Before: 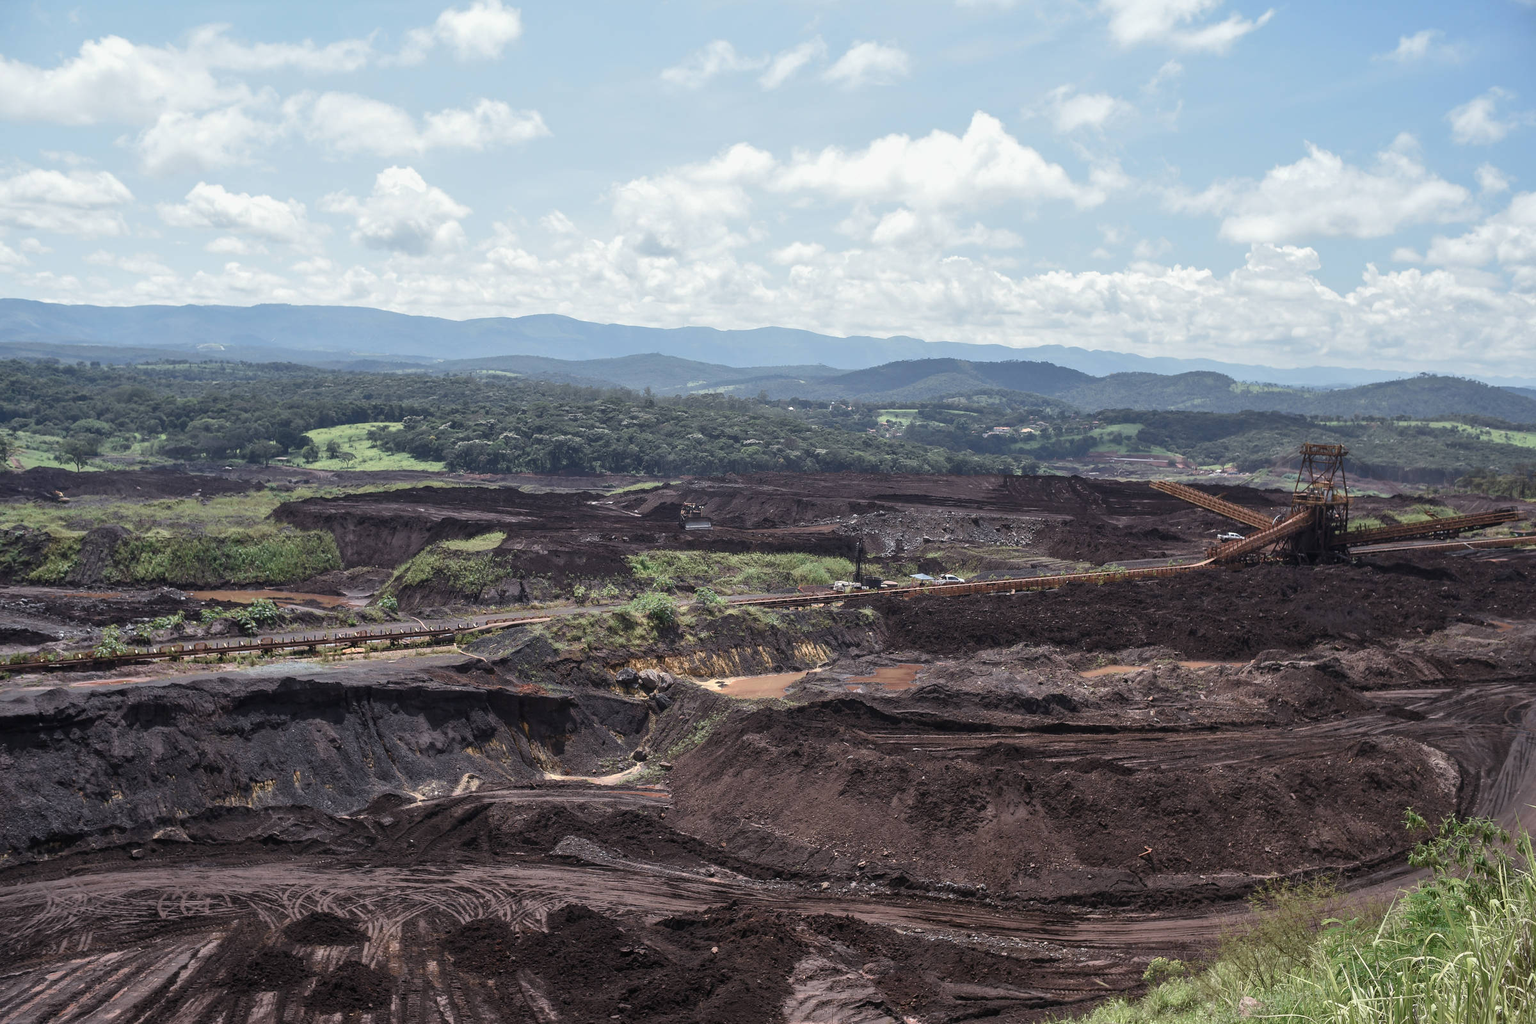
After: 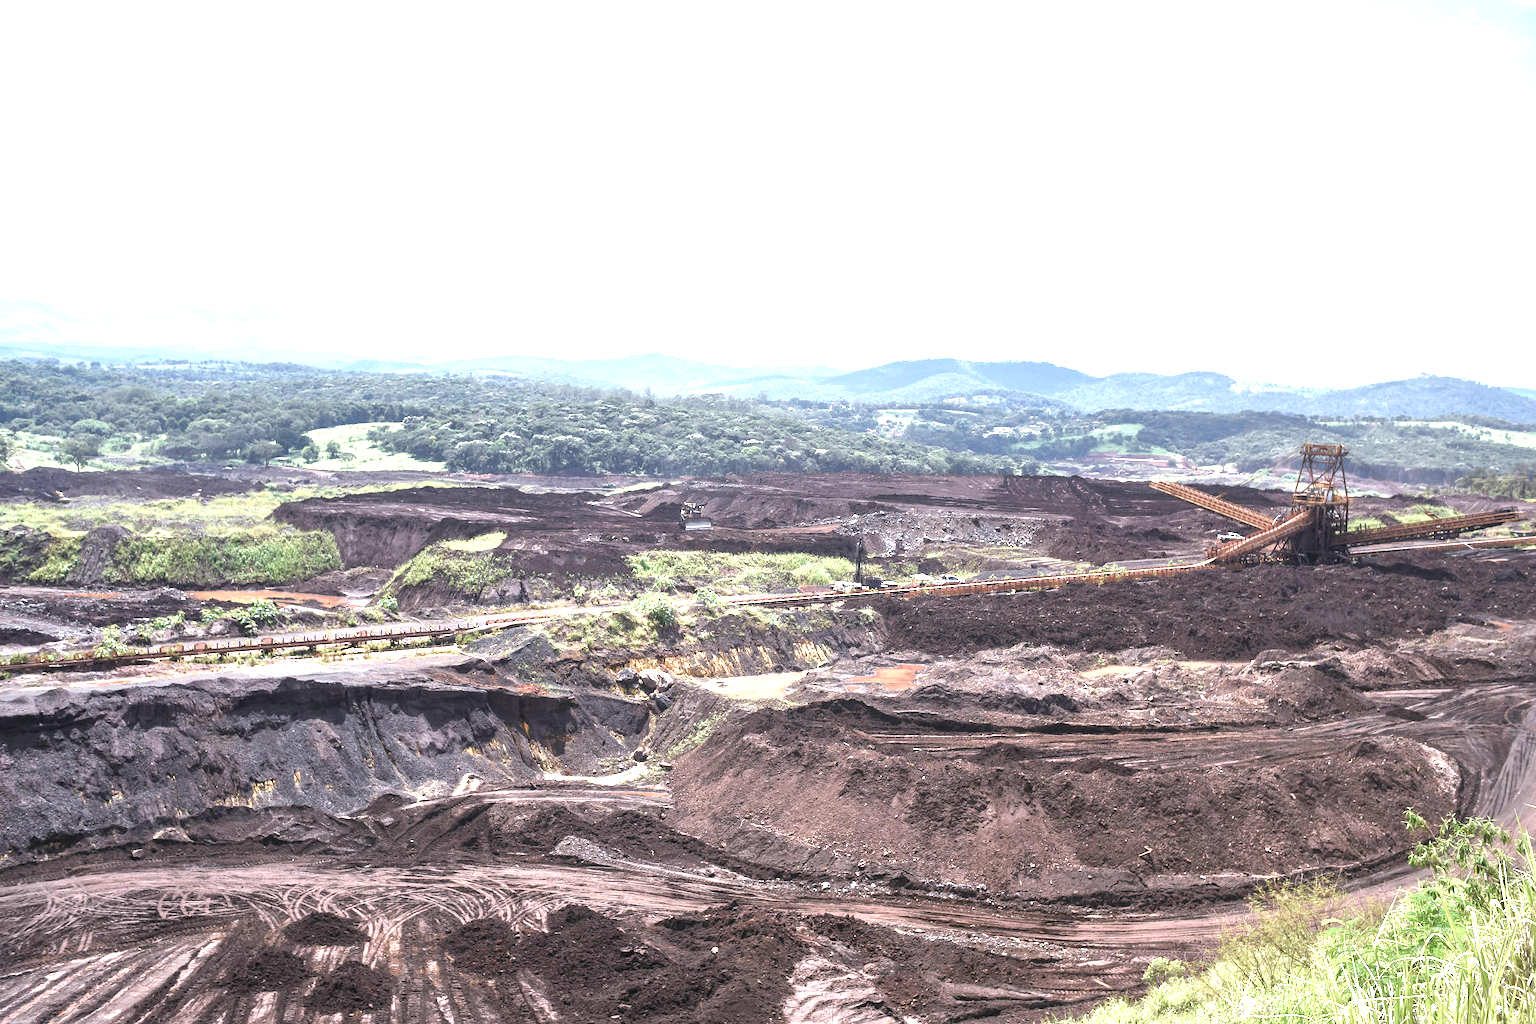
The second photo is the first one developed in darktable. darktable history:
exposure: black level correction 0, exposure 1.921 EV, compensate highlight preservation false
